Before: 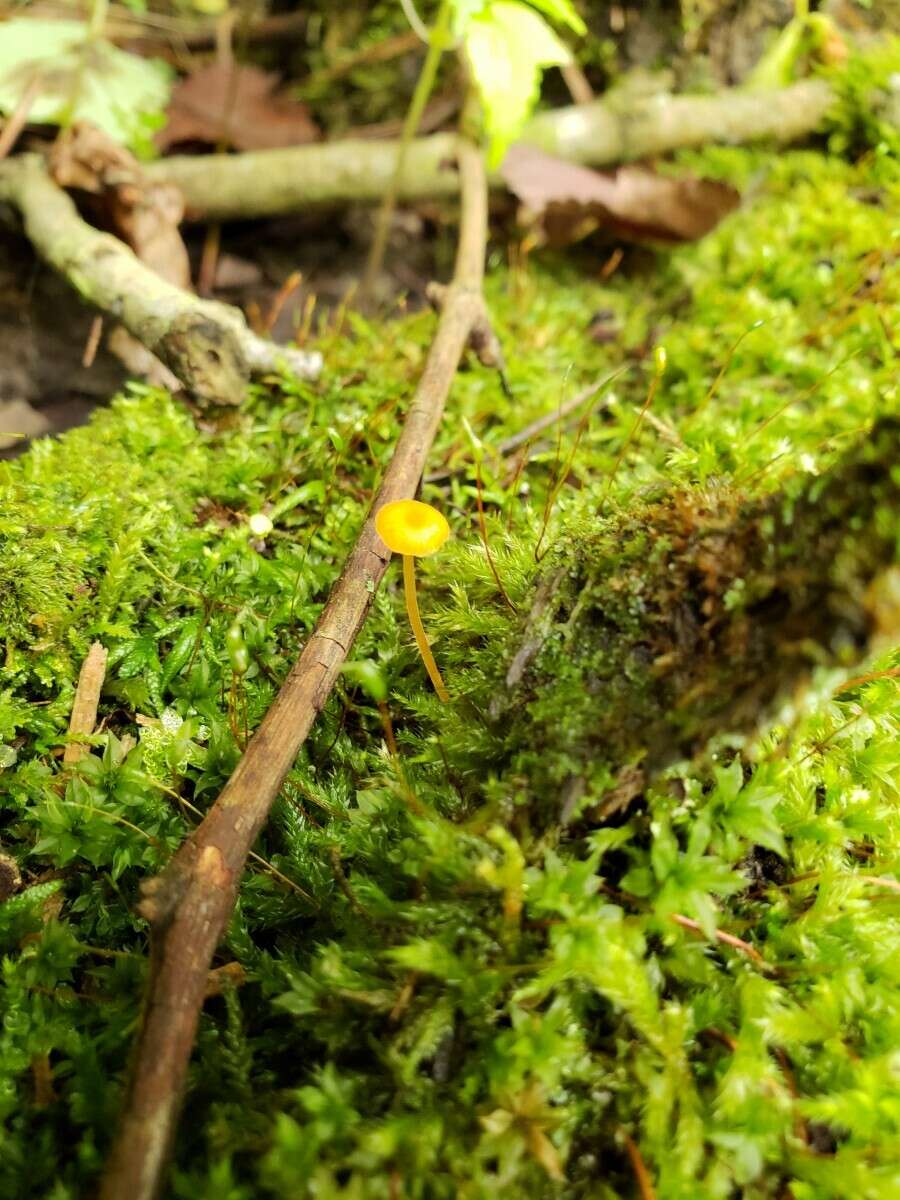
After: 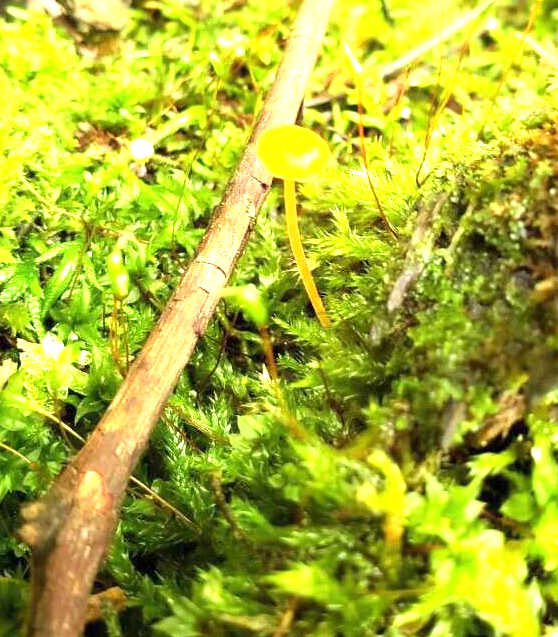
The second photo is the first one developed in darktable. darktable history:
exposure: black level correction 0, exposure 1.379 EV, compensate exposure bias true, compensate highlight preservation false
crop: left 13.312%, top 31.28%, right 24.627%, bottom 15.582%
